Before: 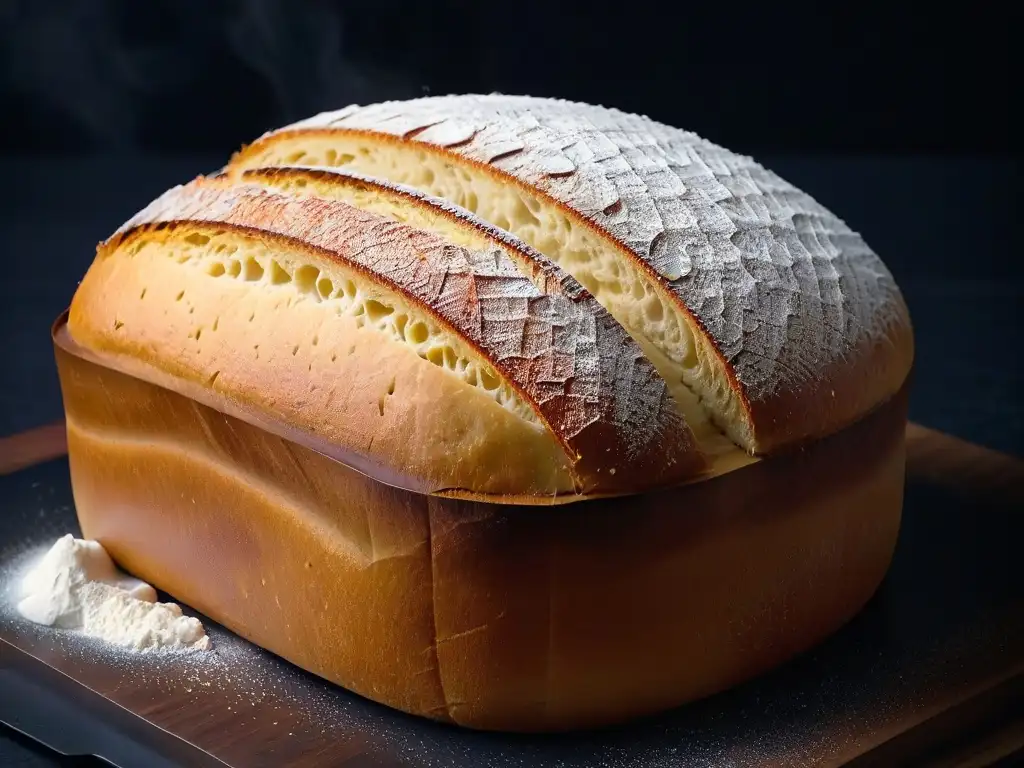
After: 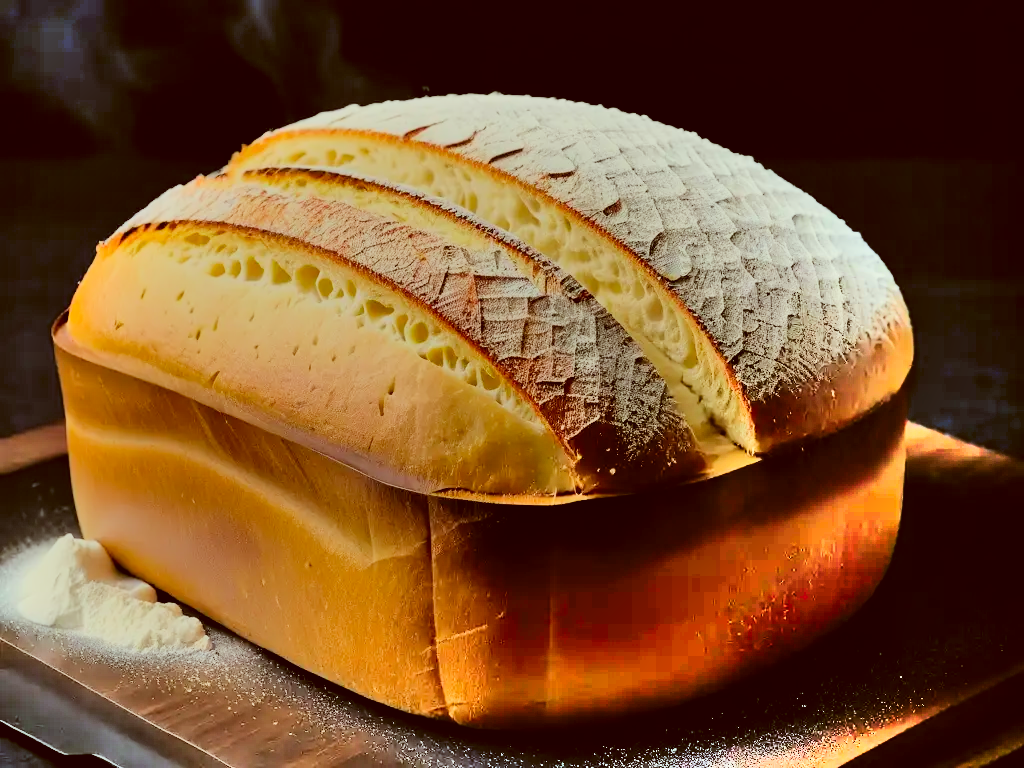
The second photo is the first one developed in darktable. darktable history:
shadows and highlights: radius 123.98, shadows 100, white point adjustment -3, highlights -100, highlights color adjustment 89.84%, soften with gaussian
filmic rgb: black relative exposure -7.15 EV, white relative exposure 5.36 EV, hardness 3.02, color science v6 (2022)
color correction: highlights a* -5.94, highlights b* 9.48, shadows a* 10.12, shadows b* 23.94
